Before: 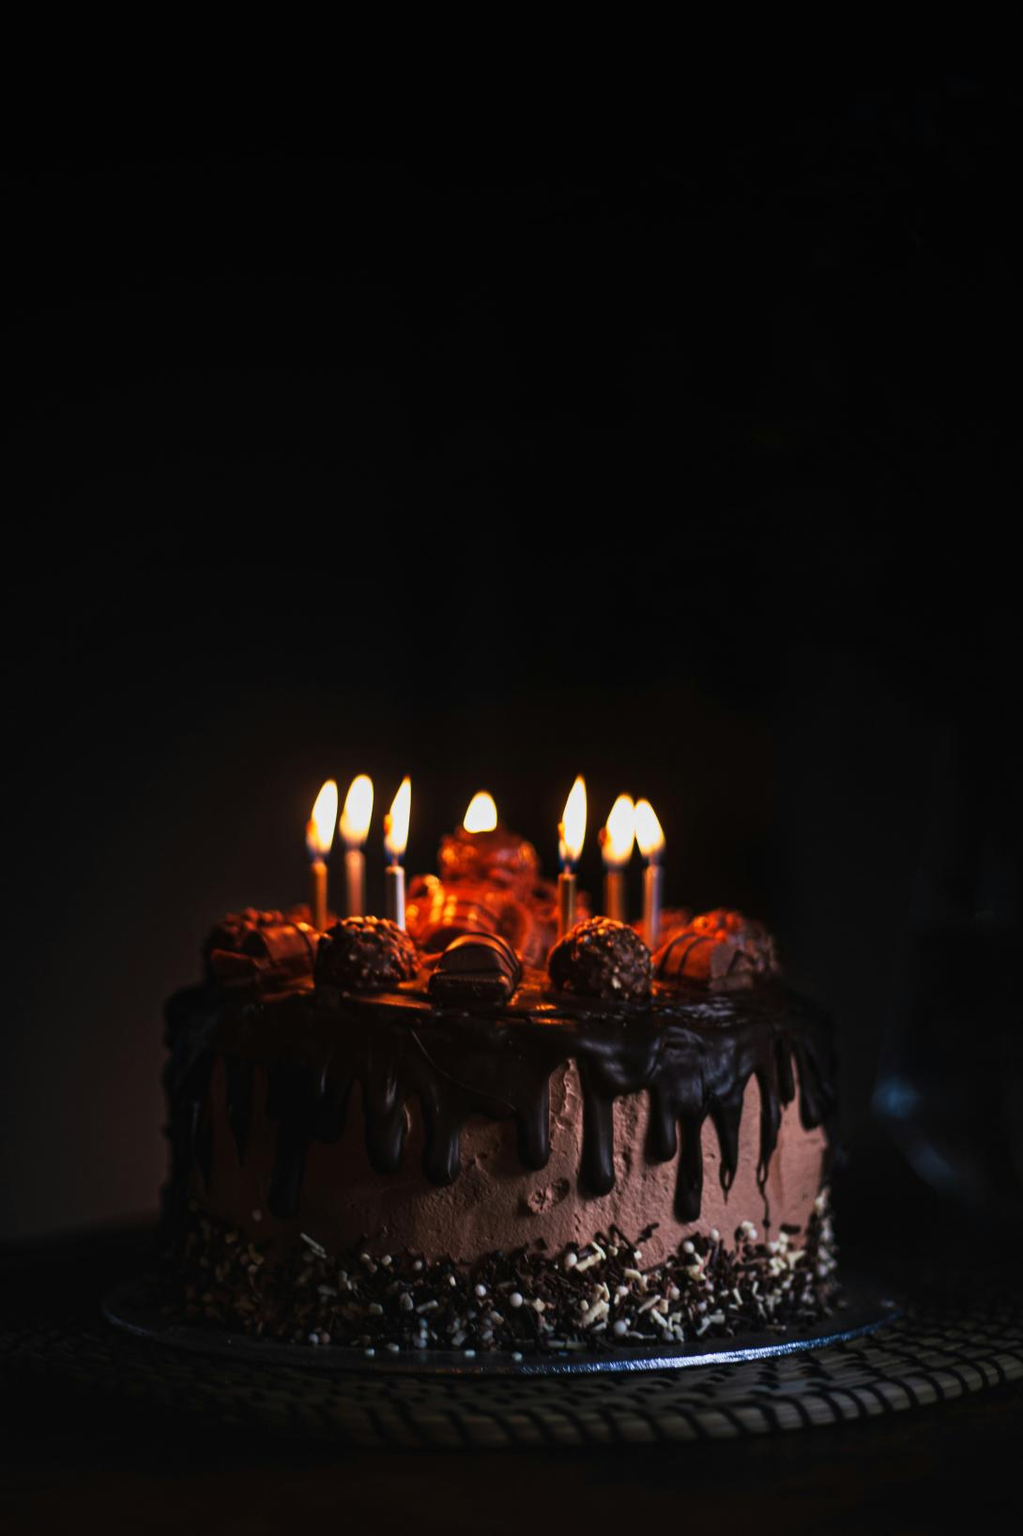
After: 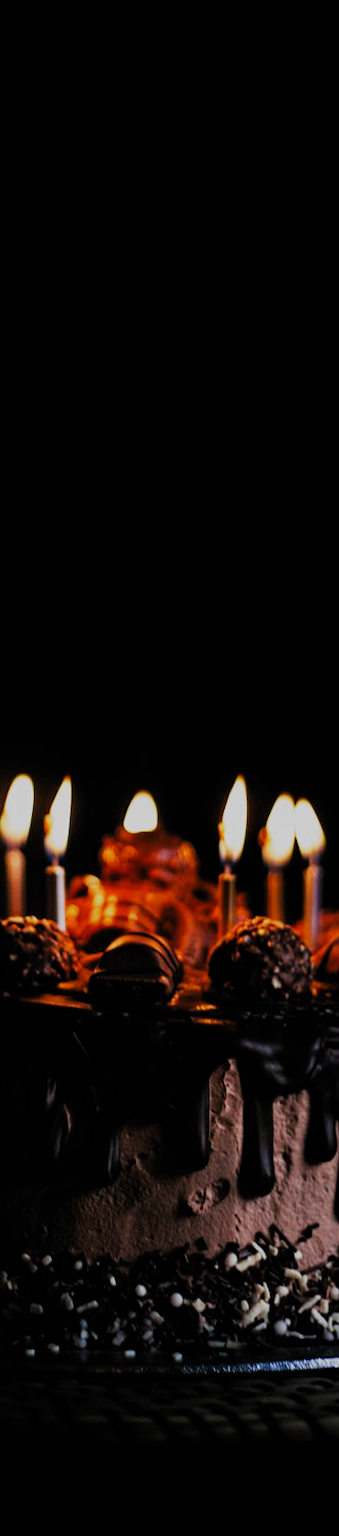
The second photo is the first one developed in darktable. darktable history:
filmic rgb: black relative exposure -5.75 EV, white relative exposure 3.39 EV, hardness 3.69, preserve chrominance no, color science v5 (2021), contrast in shadows safe, contrast in highlights safe
crop: left 33.275%, right 33.487%
